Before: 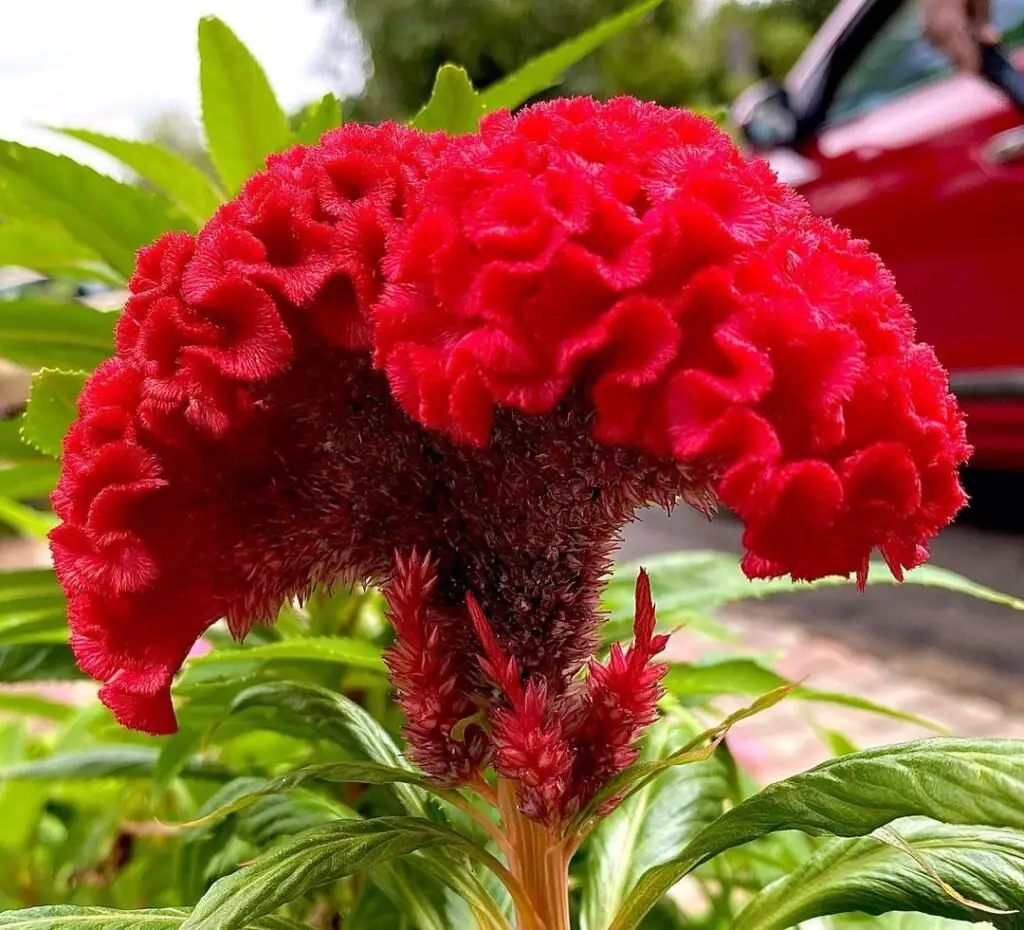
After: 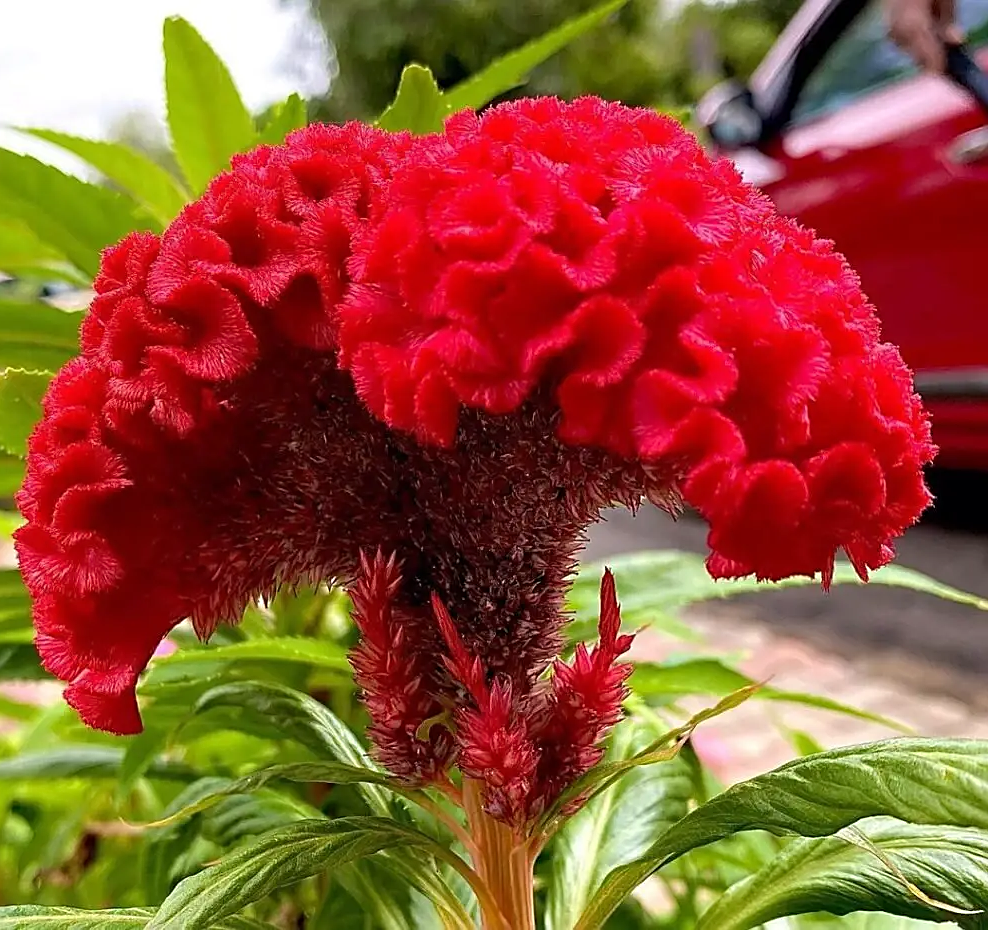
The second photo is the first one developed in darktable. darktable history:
crop and rotate: left 3.46%
sharpen: amount 0.49
